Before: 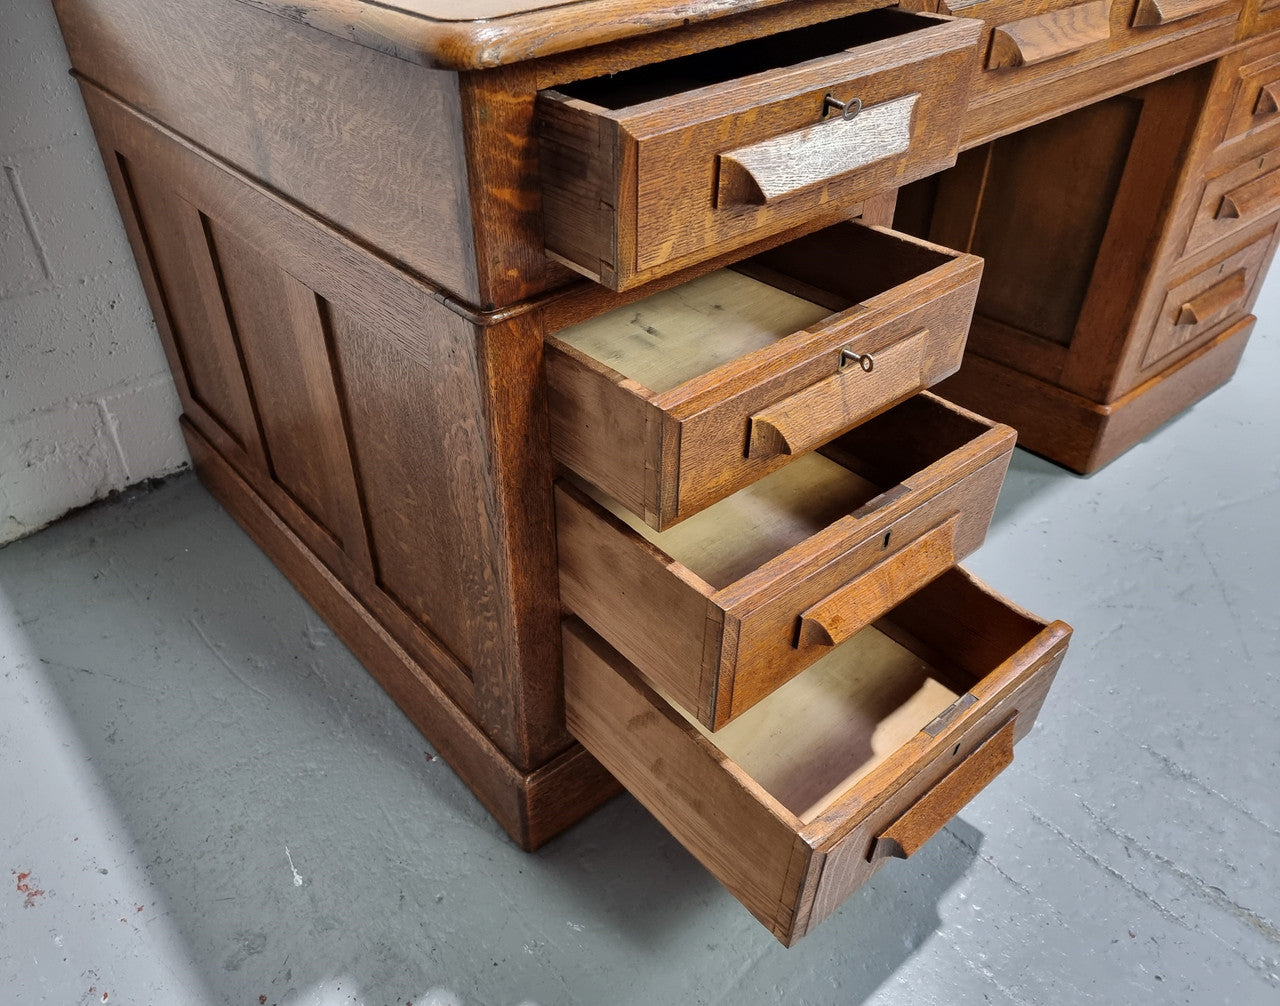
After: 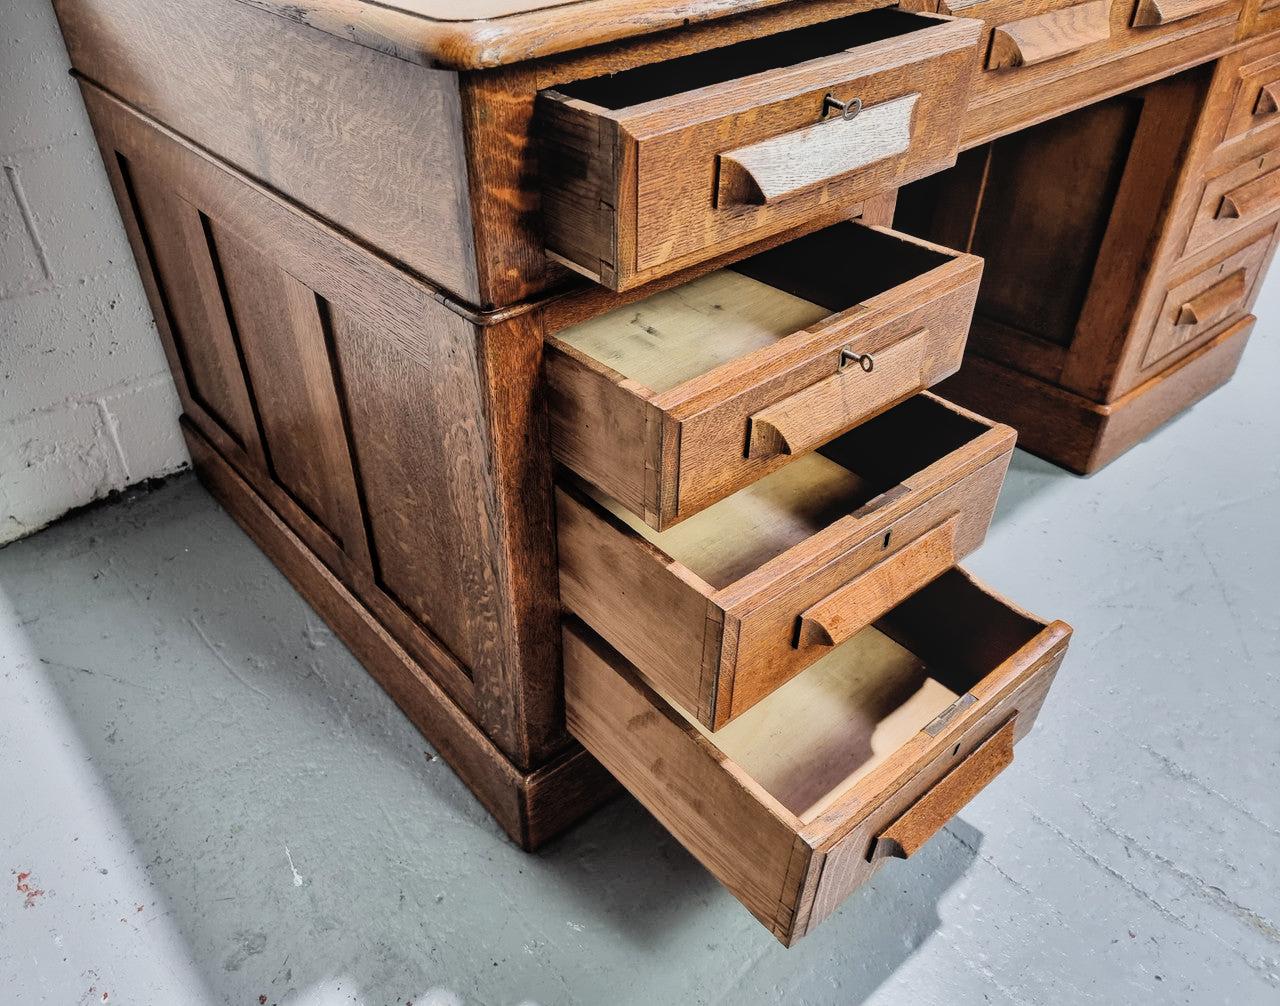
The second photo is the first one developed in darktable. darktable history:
filmic rgb: black relative exposure -7.5 EV, white relative exposure 4.99 EV, threshold 5.99 EV, hardness 3.33, contrast 1.301, color science v4 (2020), enable highlight reconstruction true
local contrast: detail 110%
exposure: black level correction 0.001, exposure 0.499 EV, compensate exposure bias true, compensate highlight preservation false
shadows and highlights: shadows 37.48, highlights -26.92, soften with gaussian
